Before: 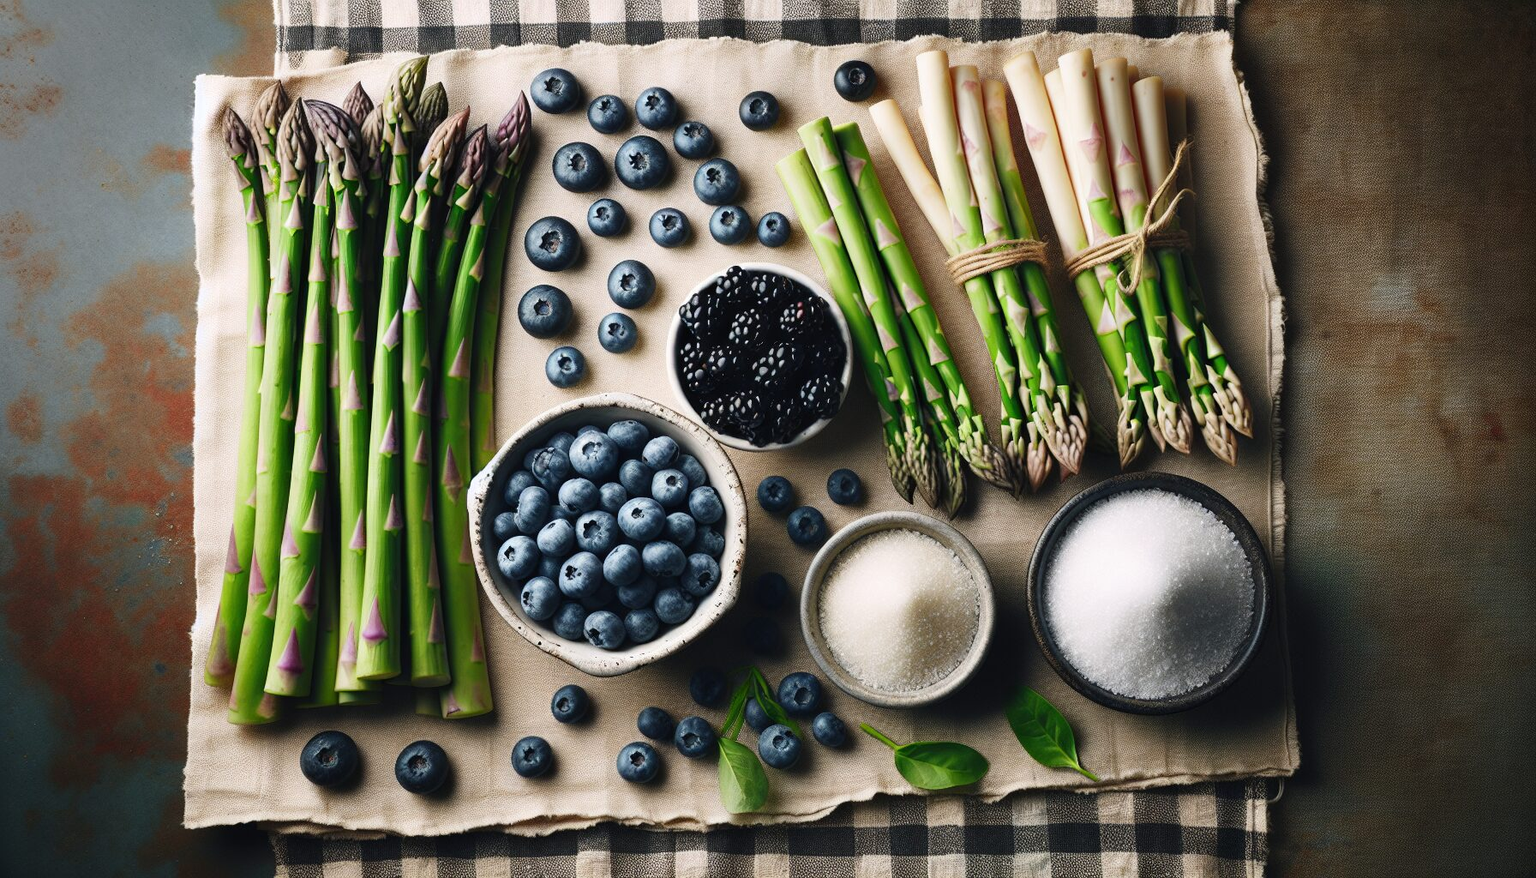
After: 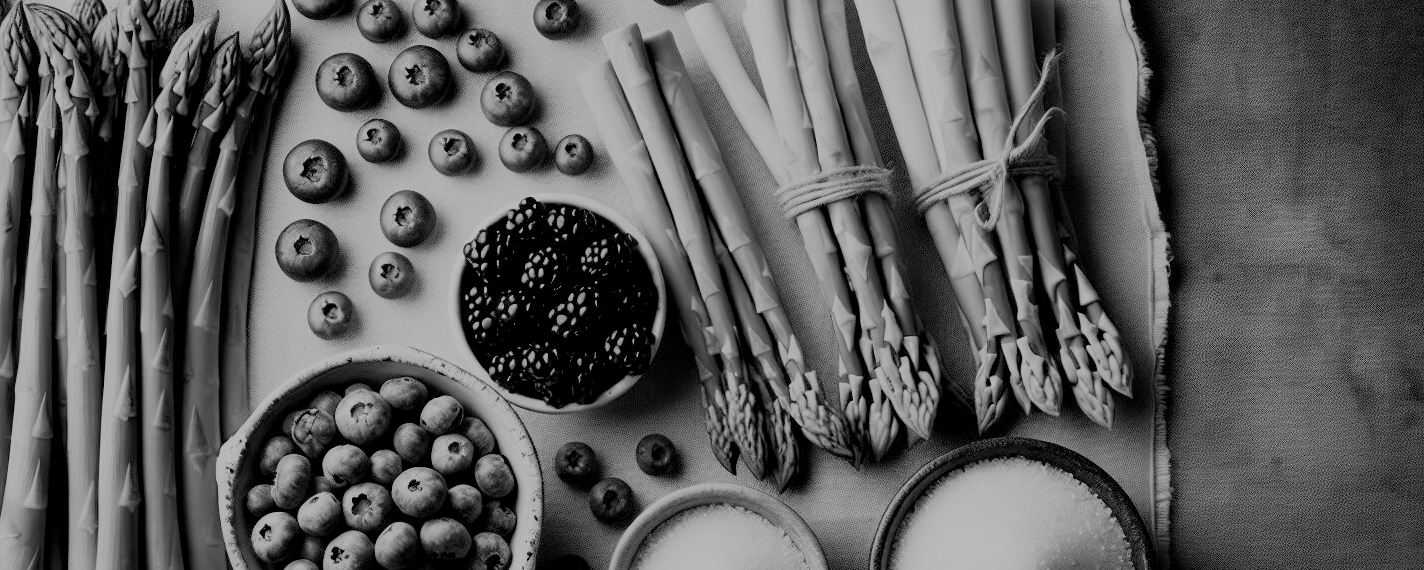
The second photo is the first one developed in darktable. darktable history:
crop: left 18.38%, top 11.092%, right 2.134%, bottom 33.217%
filmic rgb: white relative exposure 8 EV, threshold 3 EV, structure ↔ texture 100%, target black luminance 0%, hardness 2.44, latitude 76.53%, contrast 0.562, shadows ↔ highlights balance 0%, preserve chrominance no, color science v4 (2020), iterations of high-quality reconstruction 10, type of noise poissonian, enable highlight reconstruction true
monochrome: on, module defaults
color balance rgb: shadows lift › chroma 2%, shadows lift › hue 185.64°, power › luminance 1.48%, highlights gain › chroma 3%, highlights gain › hue 54.51°, global offset › luminance -0.4%, perceptual saturation grading › highlights -18.47%, perceptual saturation grading › mid-tones 6.62%, perceptual saturation grading › shadows 28.22%, perceptual brilliance grading › highlights 15.68%, perceptual brilliance grading › shadows -14.29%, global vibrance 25.96%, contrast 6.45%
